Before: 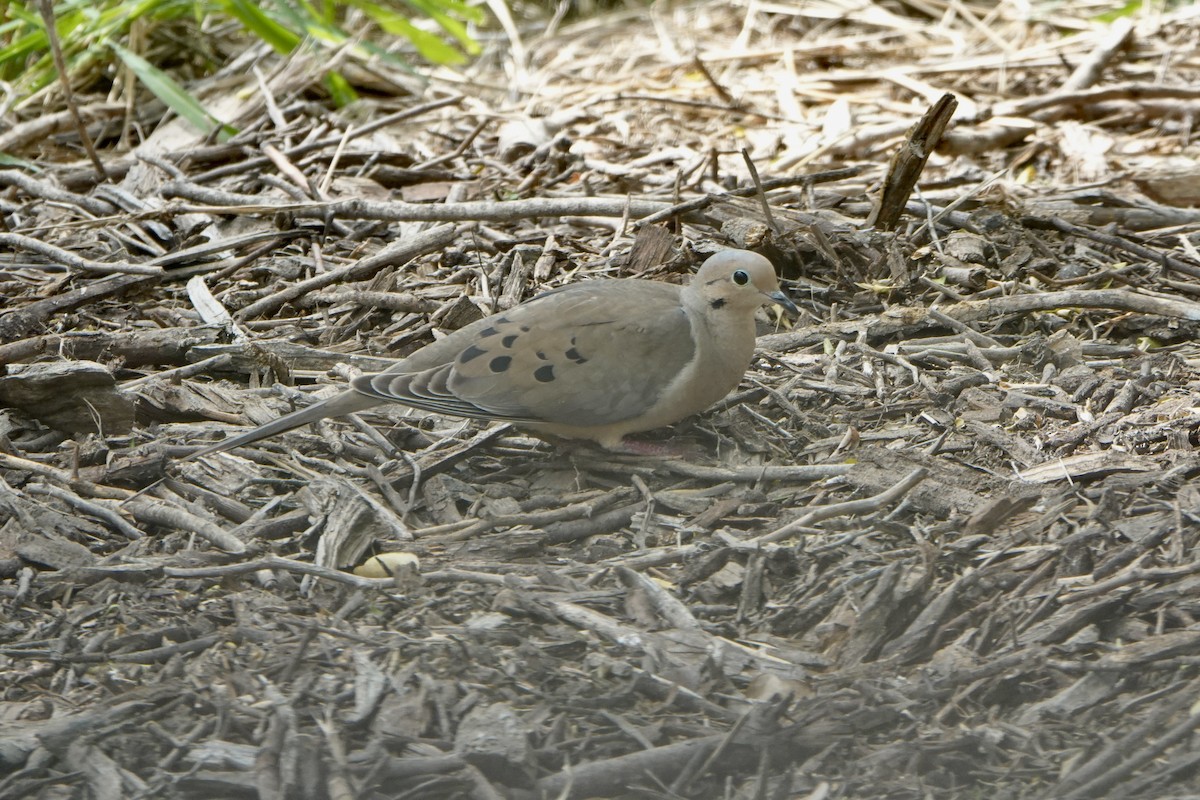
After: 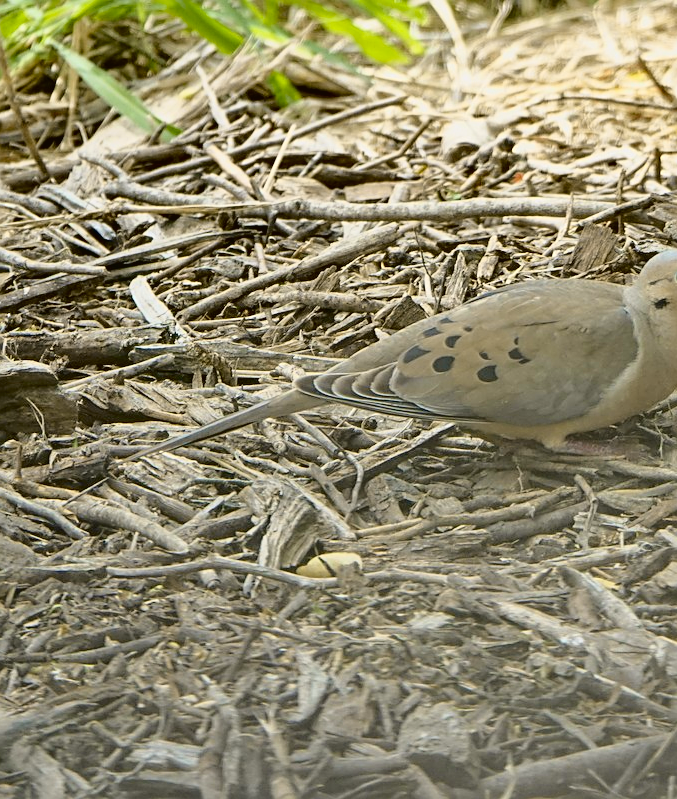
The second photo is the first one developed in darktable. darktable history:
crop: left 4.778%, right 38.748%
sharpen: on, module defaults
tone curve: curves: ch0 [(0, 0.021) (0.049, 0.044) (0.152, 0.14) (0.328, 0.377) (0.473, 0.543) (0.641, 0.705) (0.85, 0.894) (1, 0.969)]; ch1 [(0, 0) (0.302, 0.331) (0.433, 0.432) (0.472, 0.47) (0.502, 0.503) (0.527, 0.516) (0.564, 0.573) (0.614, 0.626) (0.677, 0.701) (0.859, 0.885) (1, 1)]; ch2 [(0, 0) (0.33, 0.301) (0.447, 0.44) (0.487, 0.496) (0.502, 0.516) (0.535, 0.563) (0.565, 0.597) (0.608, 0.641) (1, 1)], color space Lab, independent channels, preserve colors none
